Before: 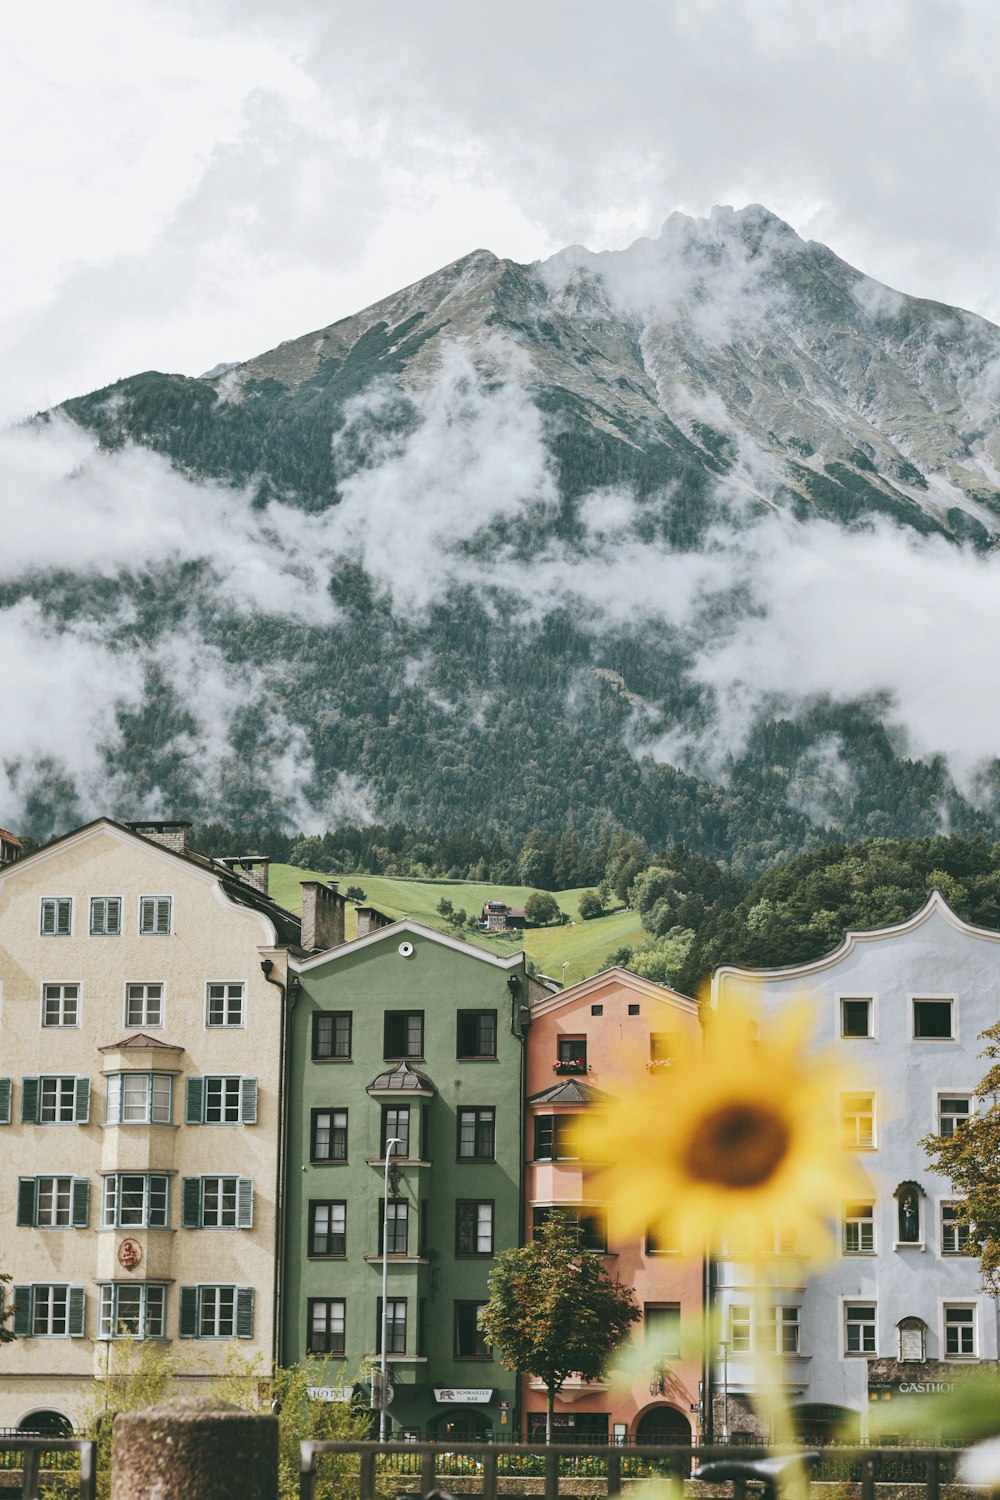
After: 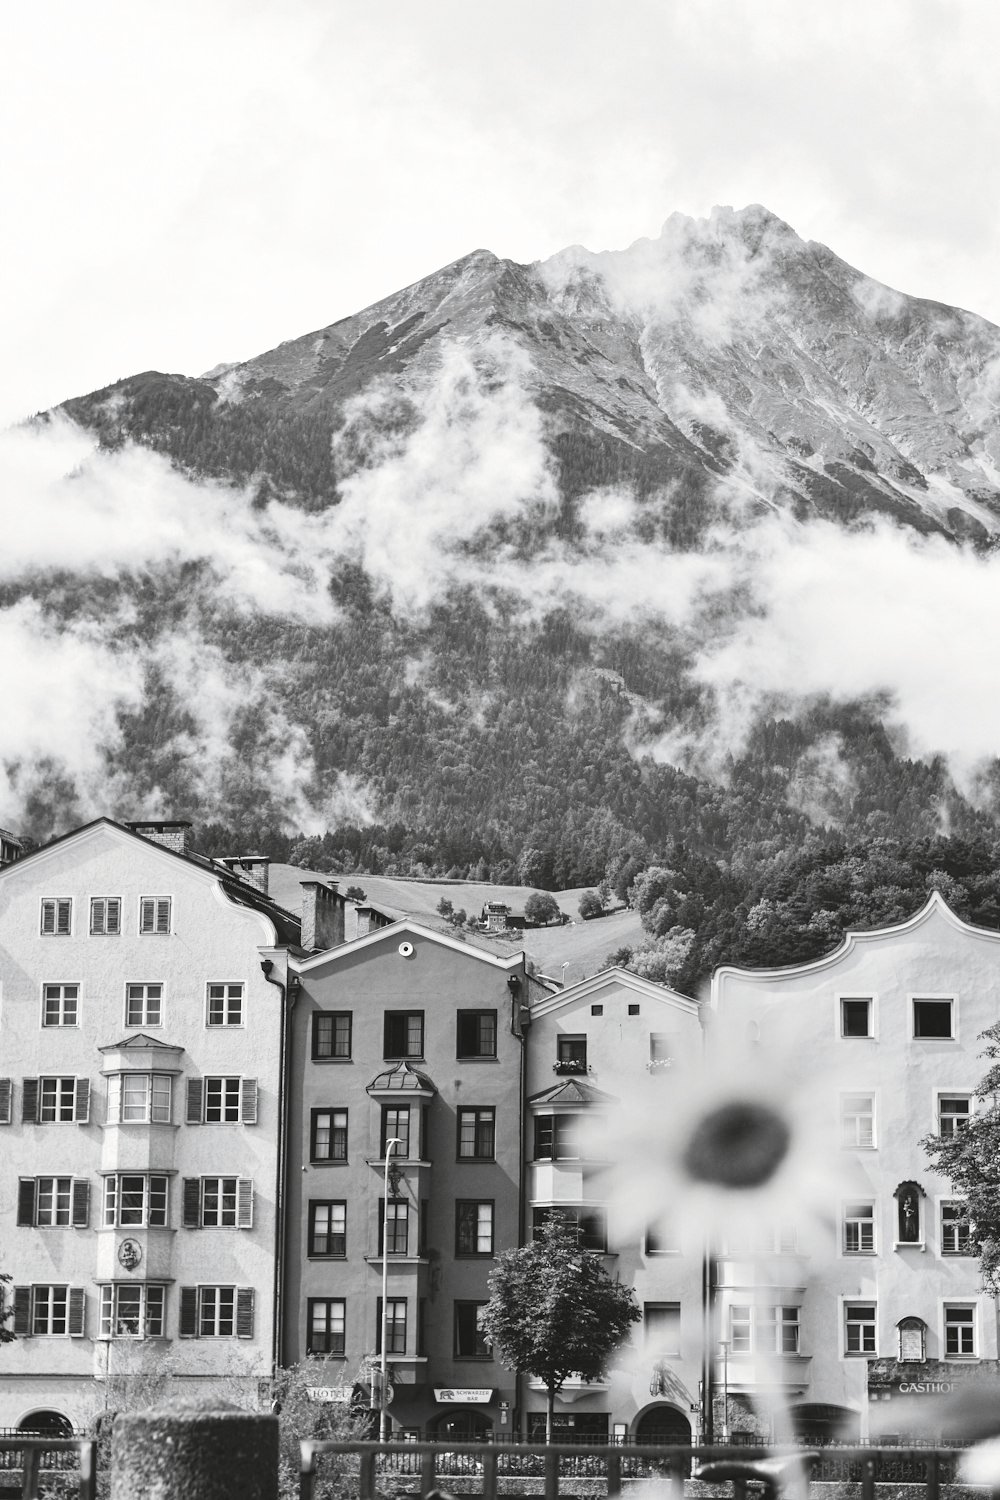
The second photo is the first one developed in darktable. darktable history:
tone curve: curves: ch0 [(0, 0) (0.003, 0.025) (0.011, 0.025) (0.025, 0.029) (0.044, 0.035) (0.069, 0.053) (0.1, 0.083) (0.136, 0.118) (0.177, 0.163) (0.224, 0.22) (0.277, 0.295) (0.335, 0.371) (0.399, 0.444) (0.468, 0.524) (0.543, 0.618) (0.623, 0.702) (0.709, 0.79) (0.801, 0.89) (0.898, 0.973) (1, 1)], preserve colors none
color look up table: target L [91.64, 97.23, 87.41, 90.24, 81.69, 76.25, 78.31, 69.61, 50.69, 40.45, 53.68, 44, 7.568, 200.37, 88.12, 73.68, 71.1, 68.49, 63.6, 48.84, 50.96, 45.63, 48.31, 39.63, 35.72, 15.16, 1.645, 100, 88.82, 82.41, 82.05, 78.79, 74.42, 76.98, 76.98, 82.76, 54.24, 54.24, 53.09, 40.45, 35.16, 21.7, 97.23, 79.88, 82.76, 61.32, 51.22, 34.03, 33.46], target a [-0.1, -0.657, -0.001, -0.003, 0, 0, 0.001, 0, 0.001, 0.001, 0.001, 0, 0, 0, -0.002, 0 ×4, 0.001 ×5, 0, 0, -0.153, -0.286, -0.001, 0, 0, 0.001, 0 ×4, 0.001 ×5, 0, -0.657, 0, 0, 0, 0.001, 0, 0.001], target b [1.238, 8.447, 0.003, 0.026, 0.002, 0.002, -0.005, 0.002, -0.004, -0.003, -0.002, 0.001, -0.002, 0, 0.025, 0.002 ×4, -0.004, -0.004, -0.003, -0.004, -0.003, -0.003, -0.001, 1.891, 3.599, 0.003, 0.002, 0.002, -0.005, 0.002 ×4, -0.004, -0.004, -0.003 ×4, 8.447, 0.002, 0.002, 0.002, -0.004, -0.003, -0.003], num patches 49
